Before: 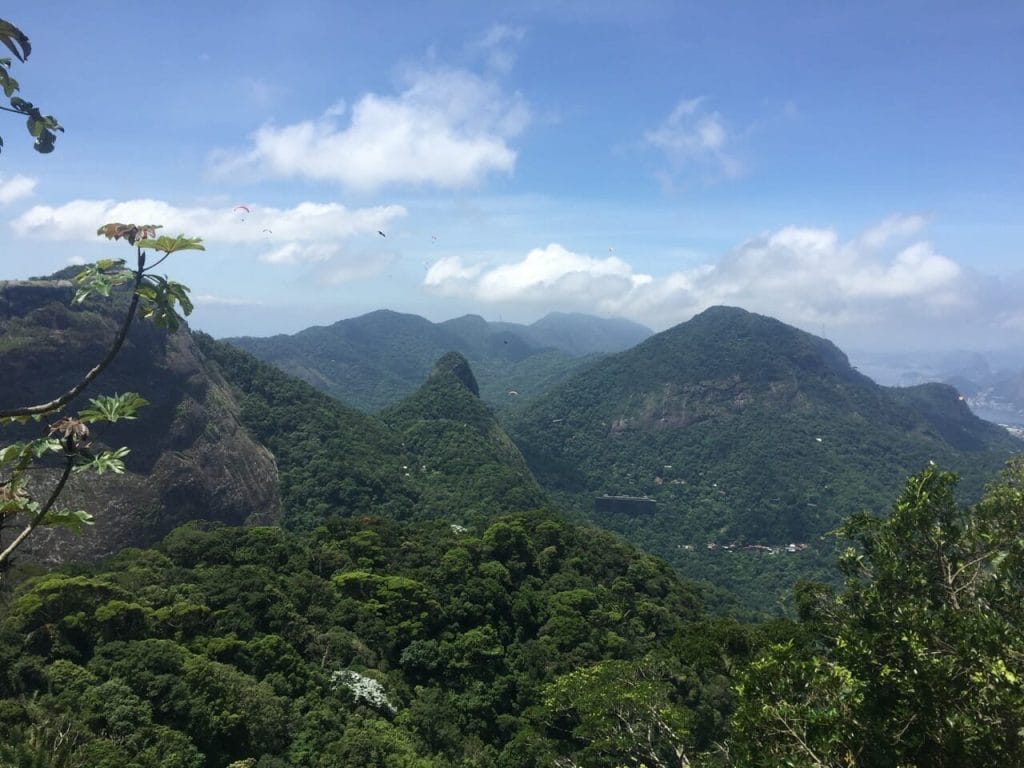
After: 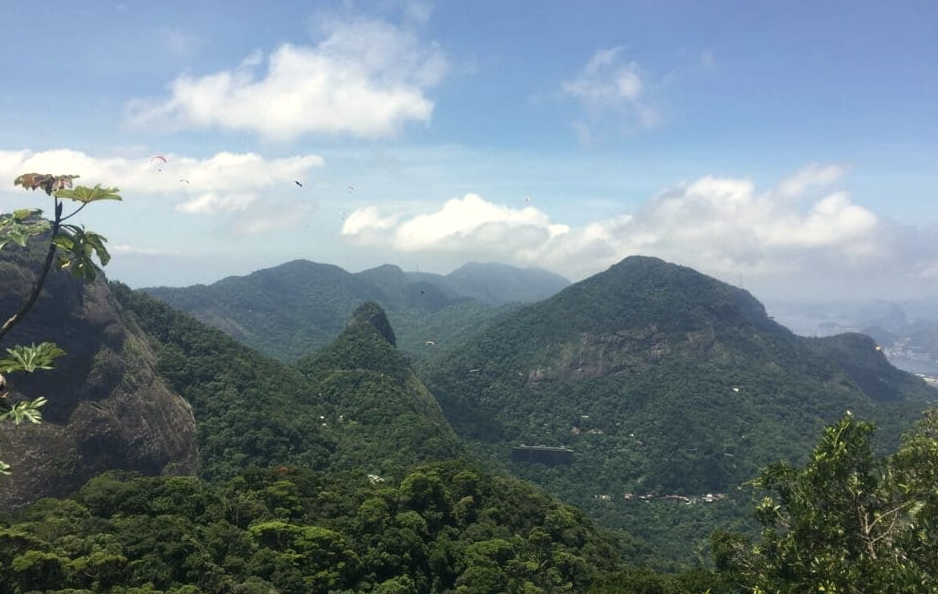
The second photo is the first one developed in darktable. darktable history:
exposure: exposure 0.127 EV, compensate highlight preservation false
white balance: red 1.045, blue 0.932
crop: left 8.155%, top 6.611%, bottom 15.385%
contrast brightness saturation: saturation -0.05
